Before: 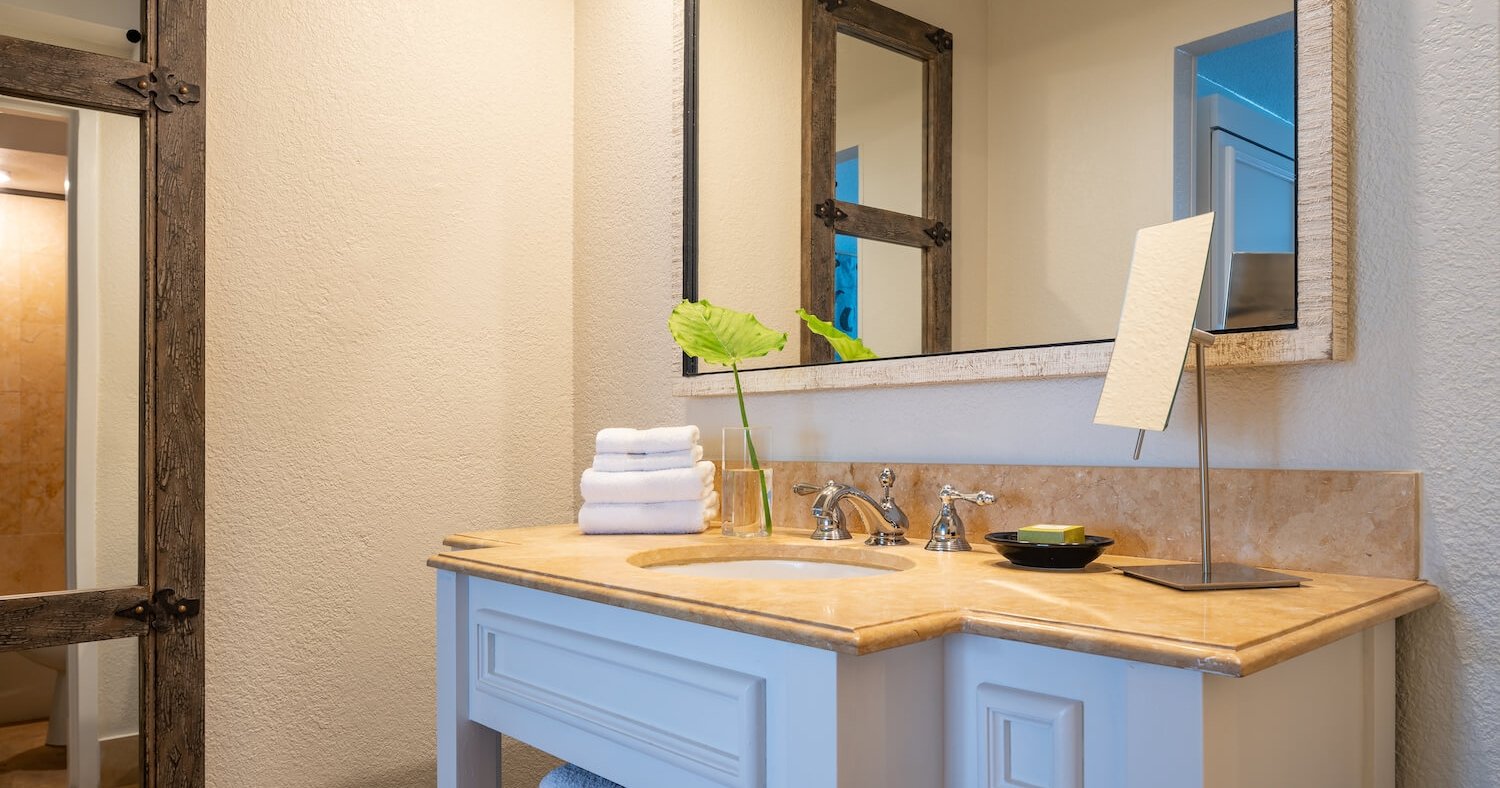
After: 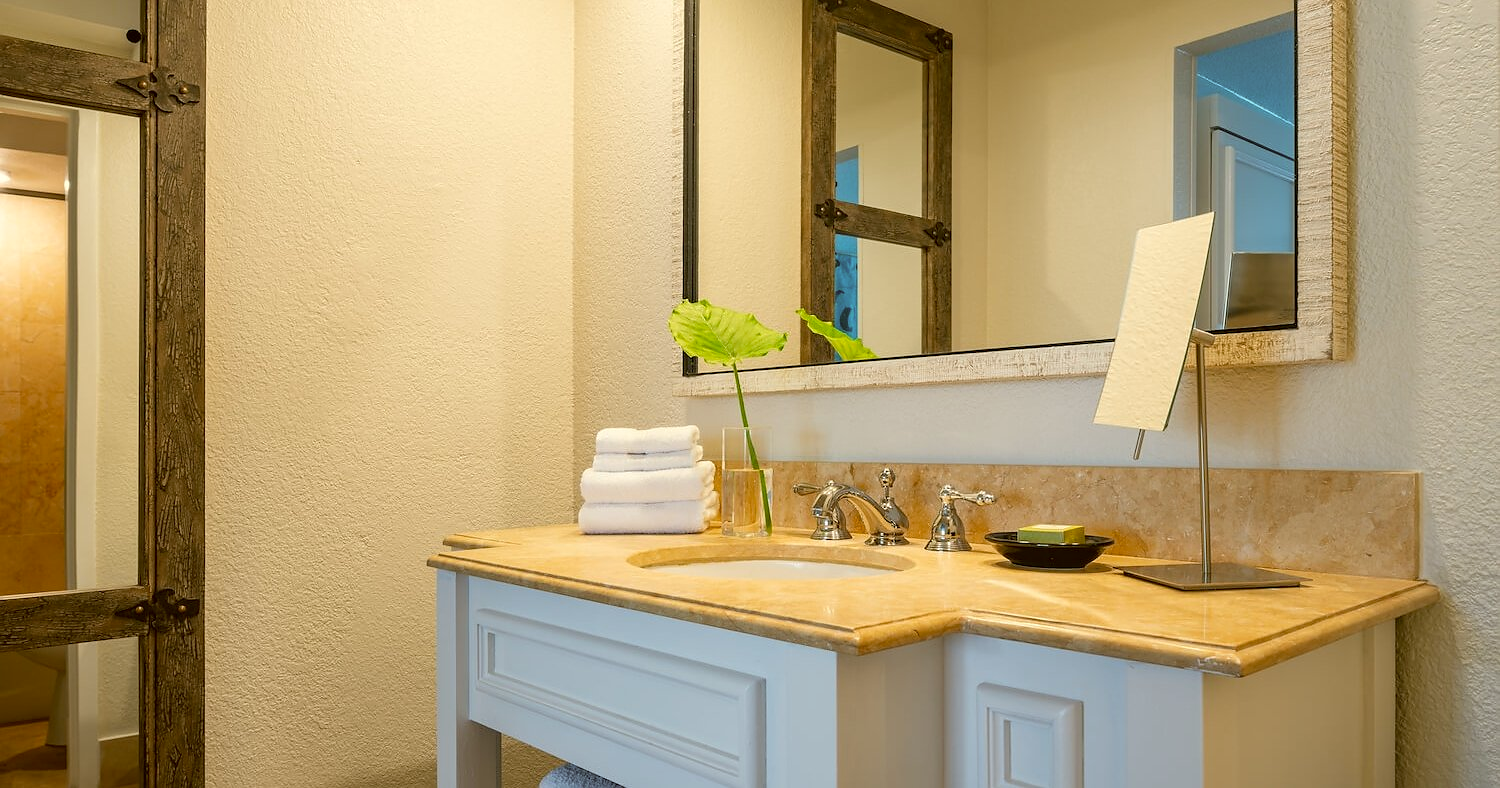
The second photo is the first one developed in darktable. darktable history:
color correction: highlights a* -1.43, highlights b* 10.12, shadows a* 0.395, shadows b* 19.35
sharpen: radius 1, threshold 1
